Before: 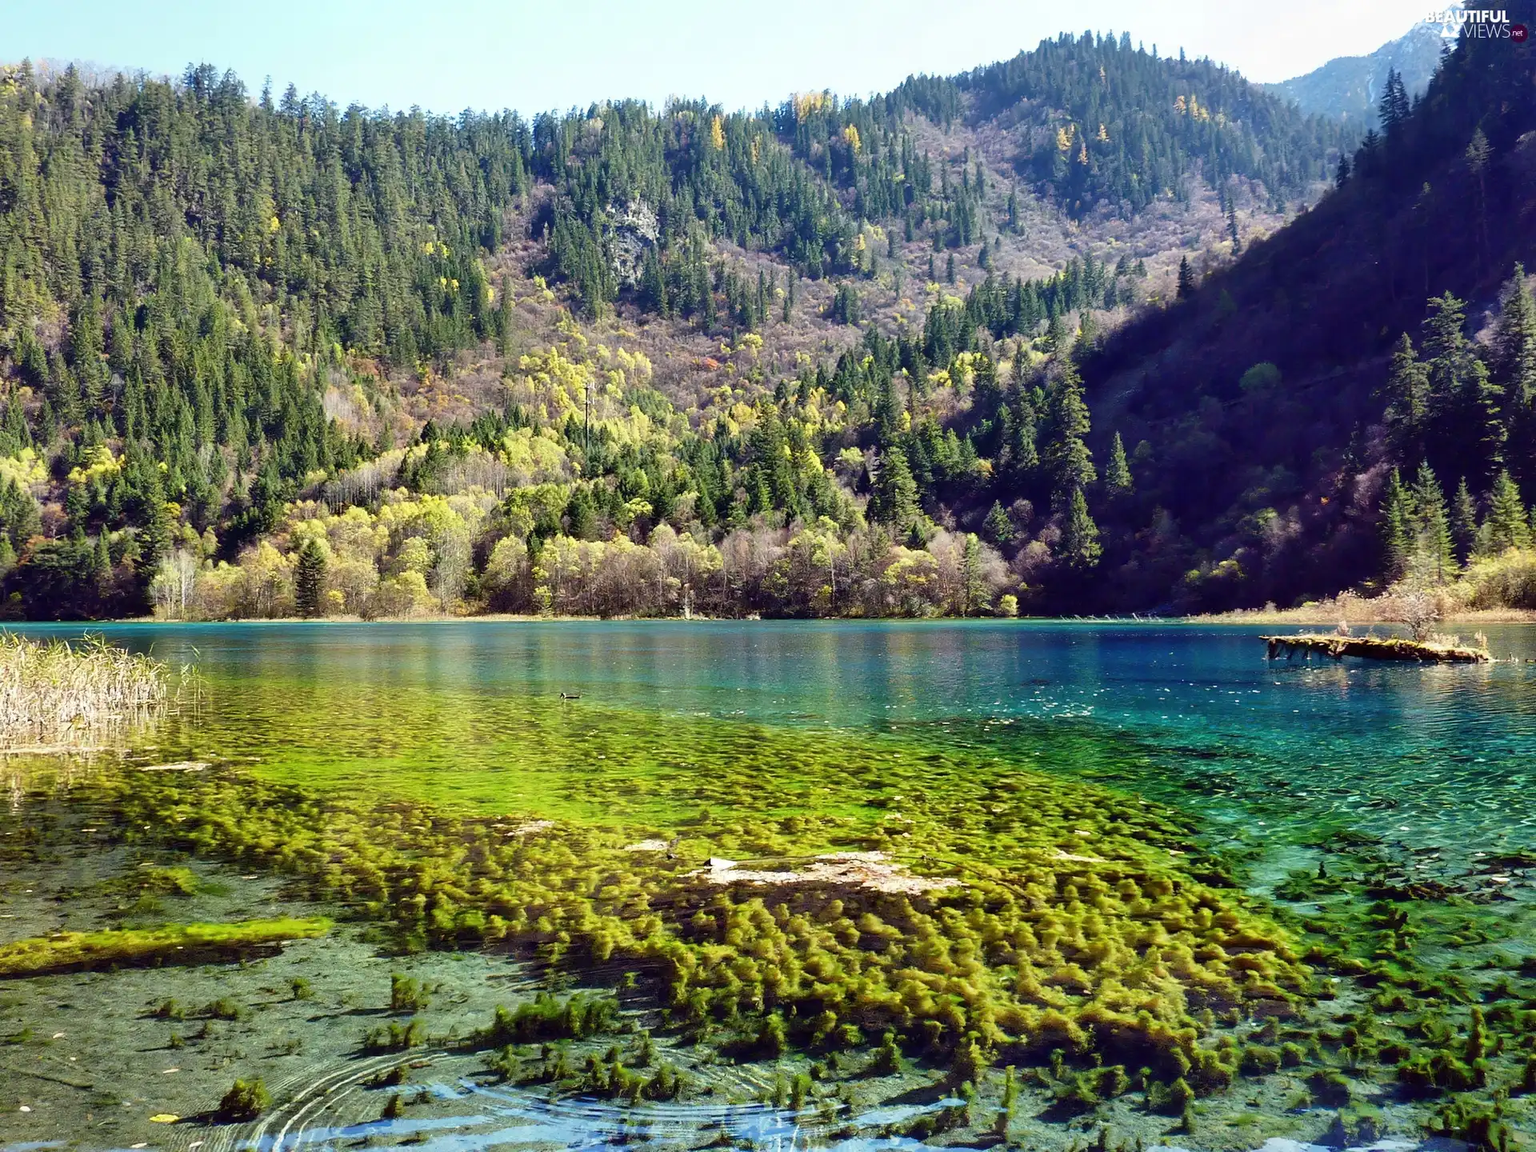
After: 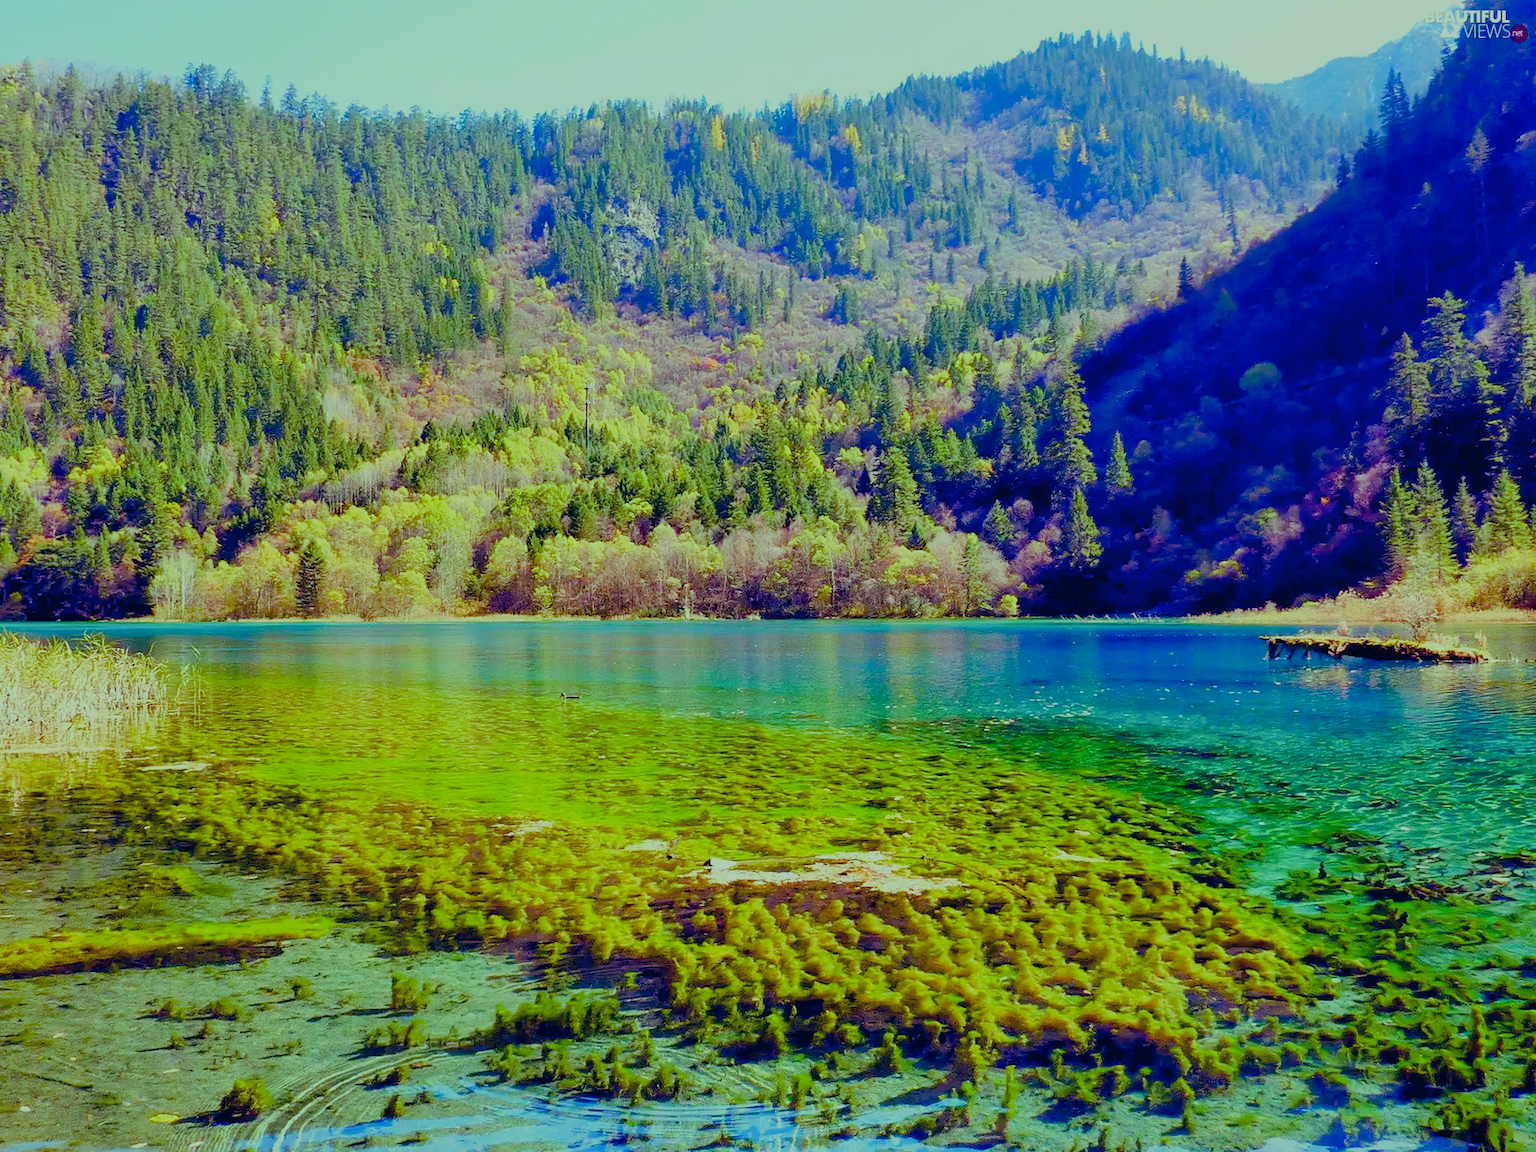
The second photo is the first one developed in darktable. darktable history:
color correction: highlights a* 10.31, highlights b* 14.11, shadows a* -9.92, shadows b* -15.13
color balance rgb: highlights gain › chroma 7.43%, highlights gain › hue 187.15°, perceptual saturation grading › global saturation 0.267%, perceptual saturation grading › mid-tones 6.33%, perceptual saturation grading › shadows 71.595%, contrast -29.486%
levels: levels [0, 0.478, 1]
color calibration: output R [1.063, -0.012, -0.003, 0], output B [-0.079, 0.047, 1, 0], illuminant custom, x 0.345, y 0.36, temperature 5051.71 K
exposure: black level correction 0.002, exposure 0.148 EV, compensate highlight preservation false
filmic rgb: black relative exposure -7.65 EV, white relative exposure 4.56 EV, threshold 6 EV, hardness 3.61, color science v6 (2022), enable highlight reconstruction true
